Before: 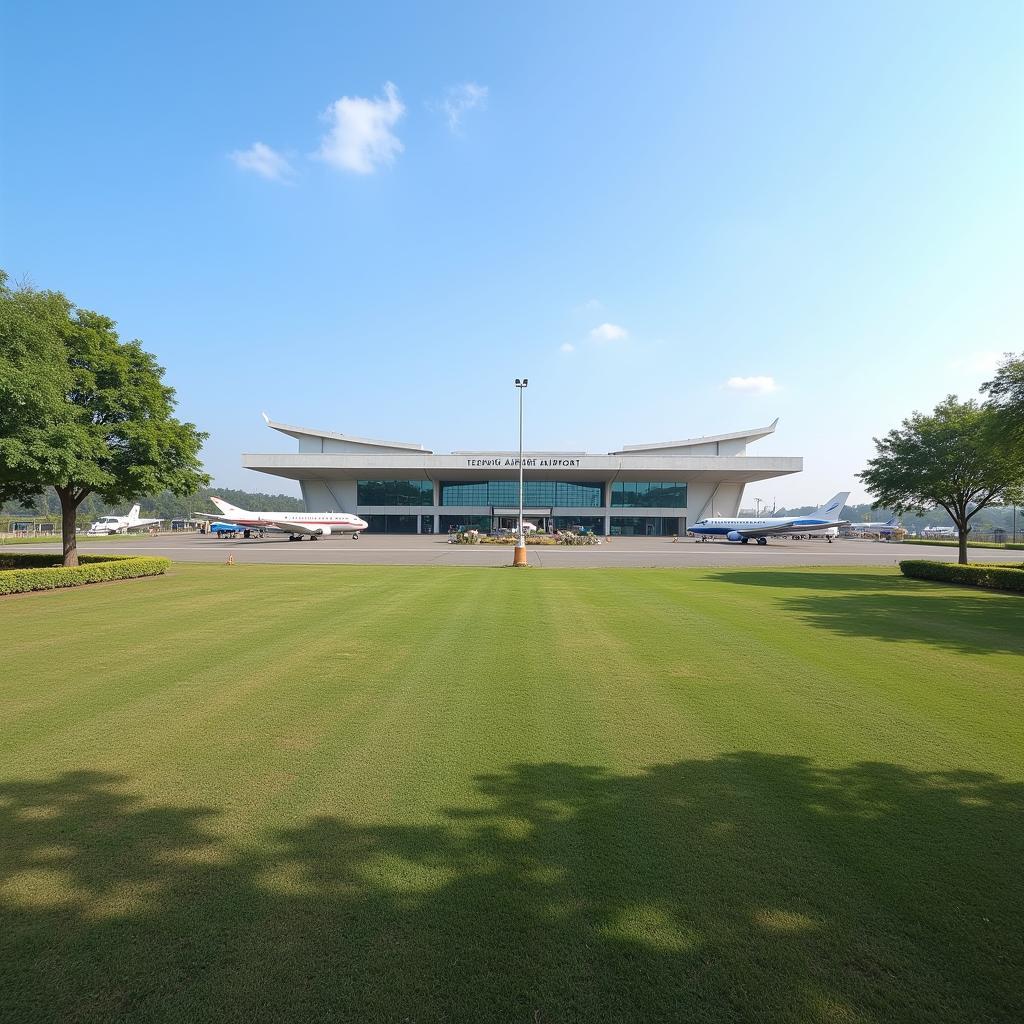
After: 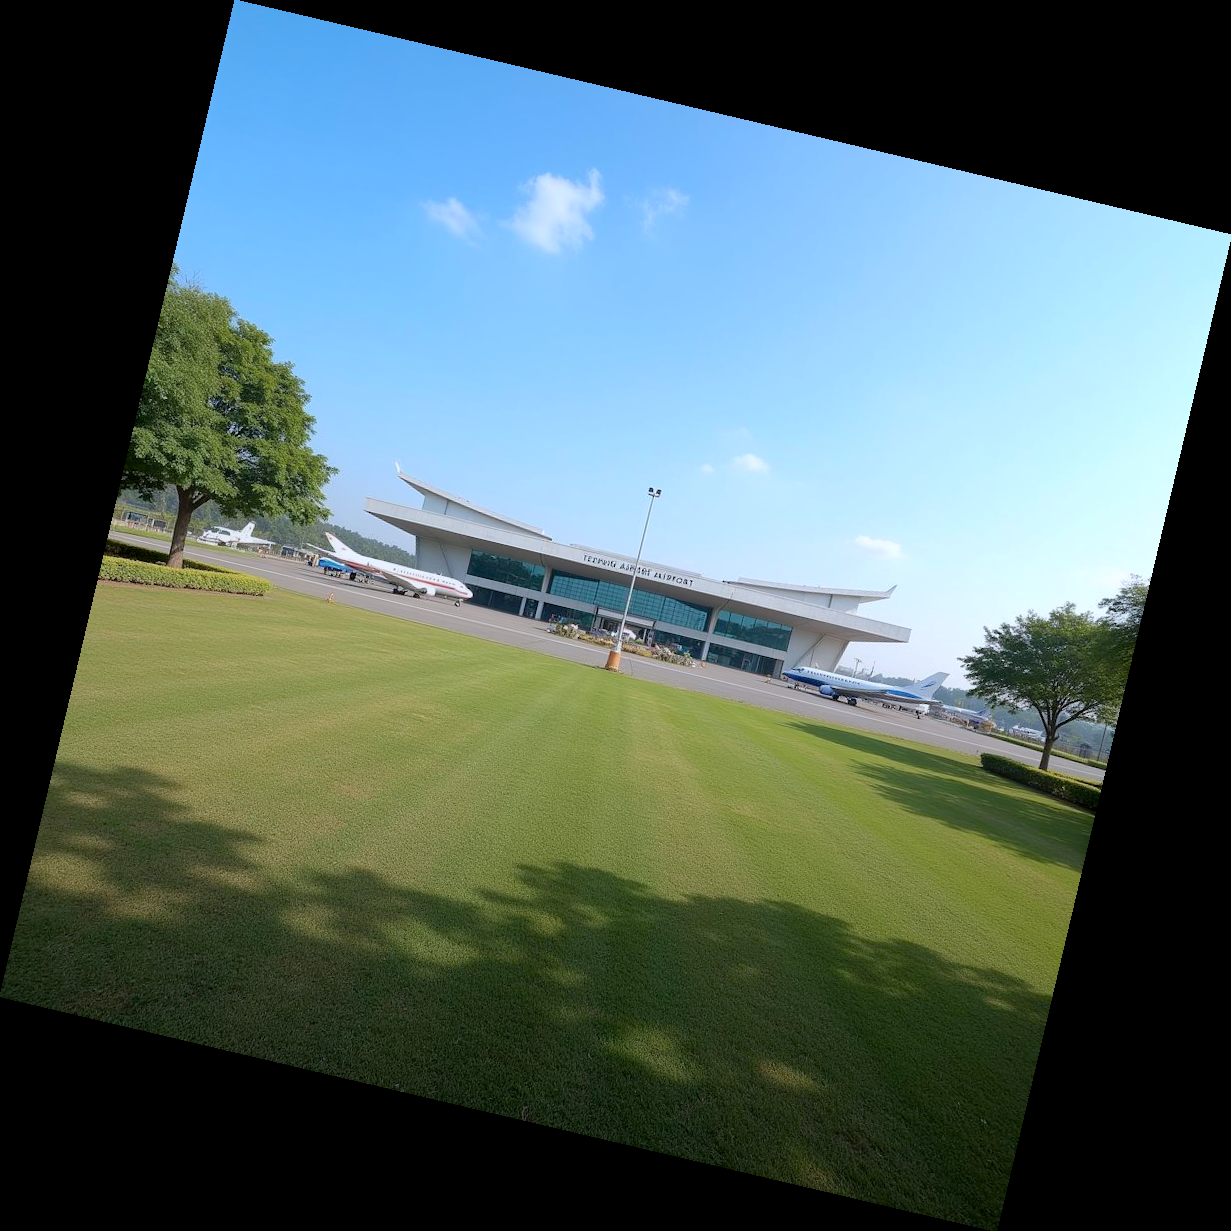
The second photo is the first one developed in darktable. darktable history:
rotate and perspective: rotation 13.27°, automatic cropping off
color correction: highlights a* -0.772, highlights b* -8.92
contrast equalizer: octaves 7, y [[0.6 ×6], [0.55 ×6], [0 ×6], [0 ×6], [0 ×6]], mix -0.36
exposure: black level correction 0.007, compensate highlight preservation false
